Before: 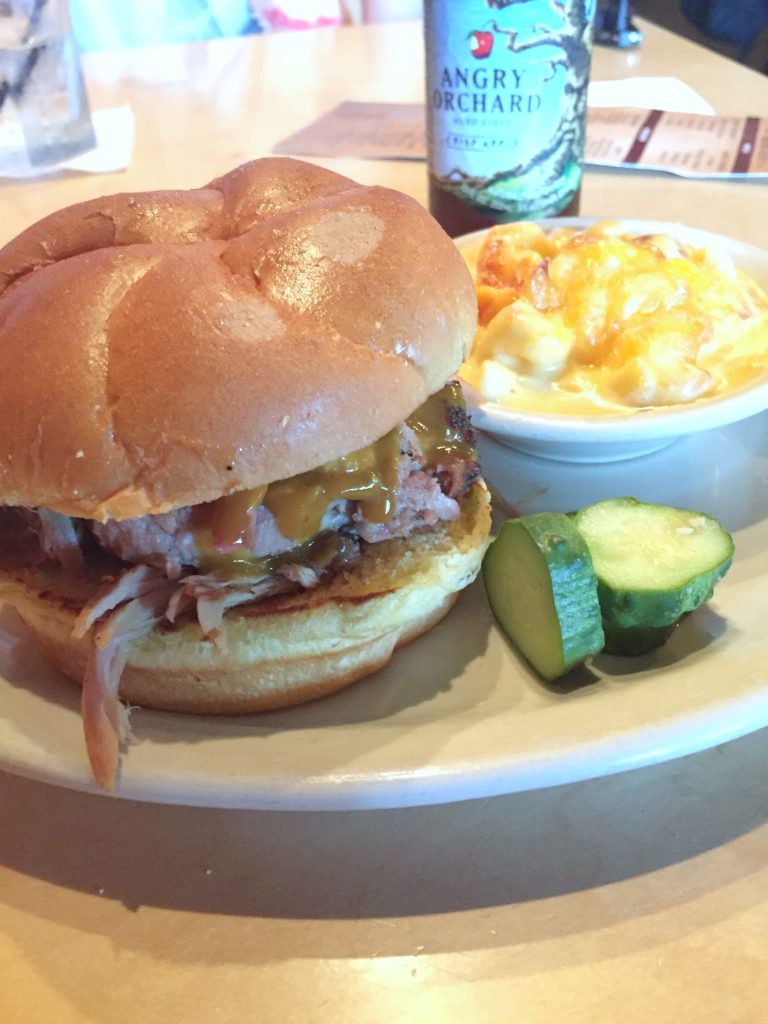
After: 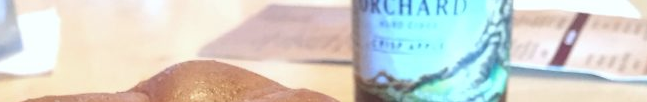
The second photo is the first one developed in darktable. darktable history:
color zones: curves: ch1 [(0.113, 0.438) (0.75, 0.5)]; ch2 [(0.12, 0.526) (0.75, 0.5)]
crop and rotate: left 9.644%, top 9.491%, right 6.021%, bottom 80.509%
